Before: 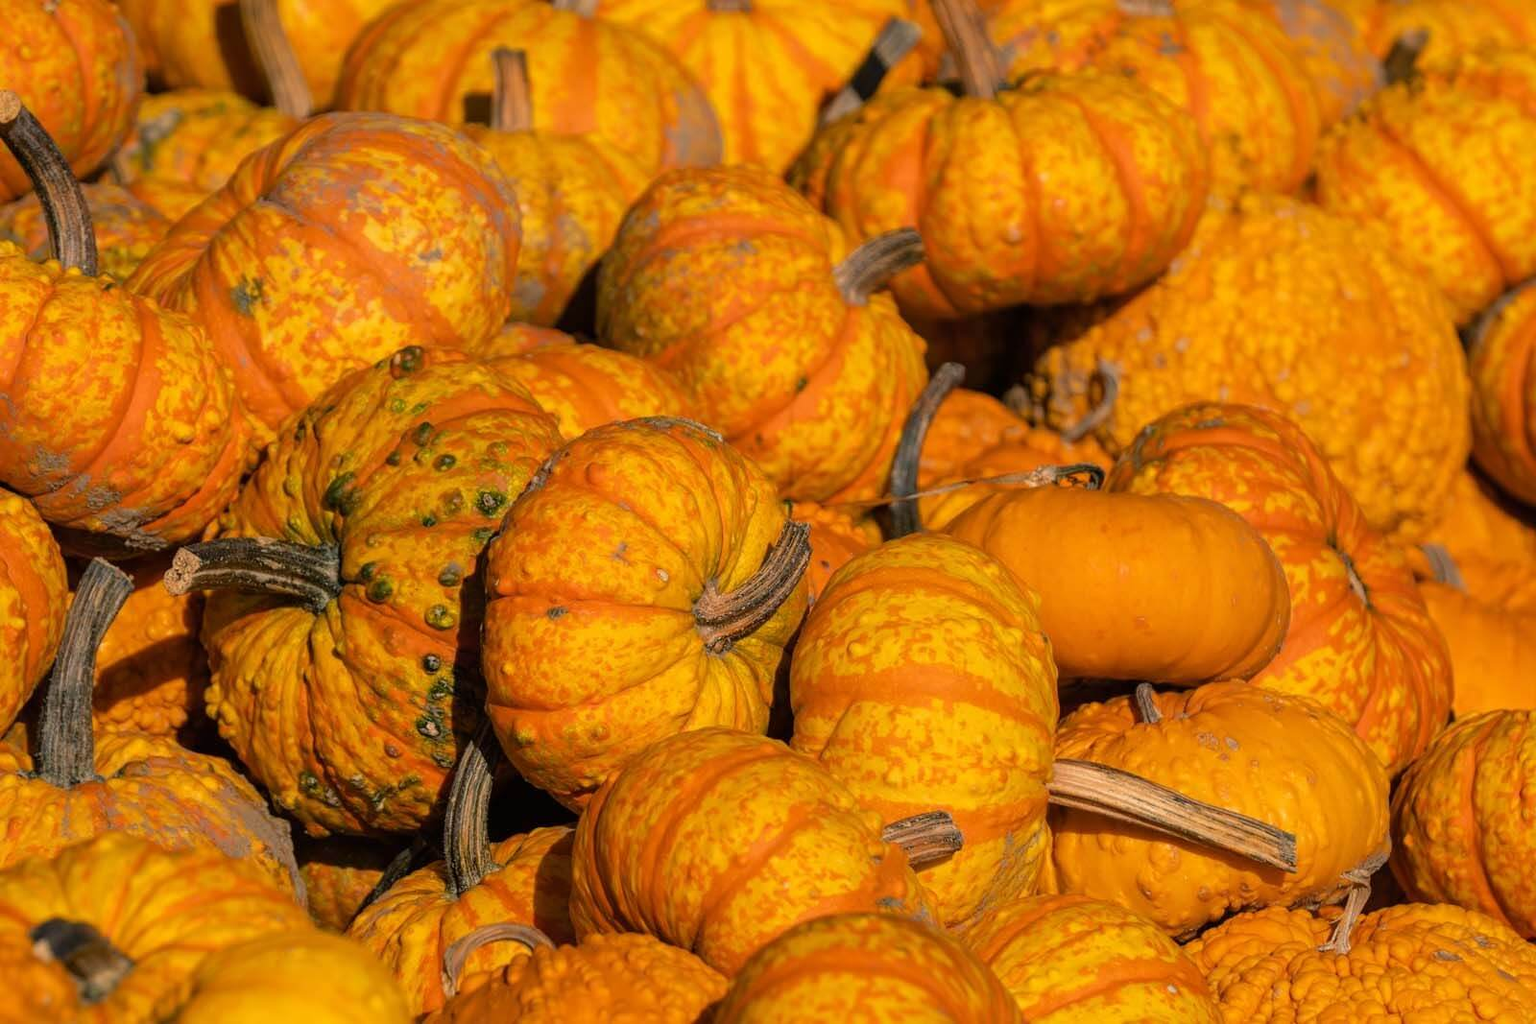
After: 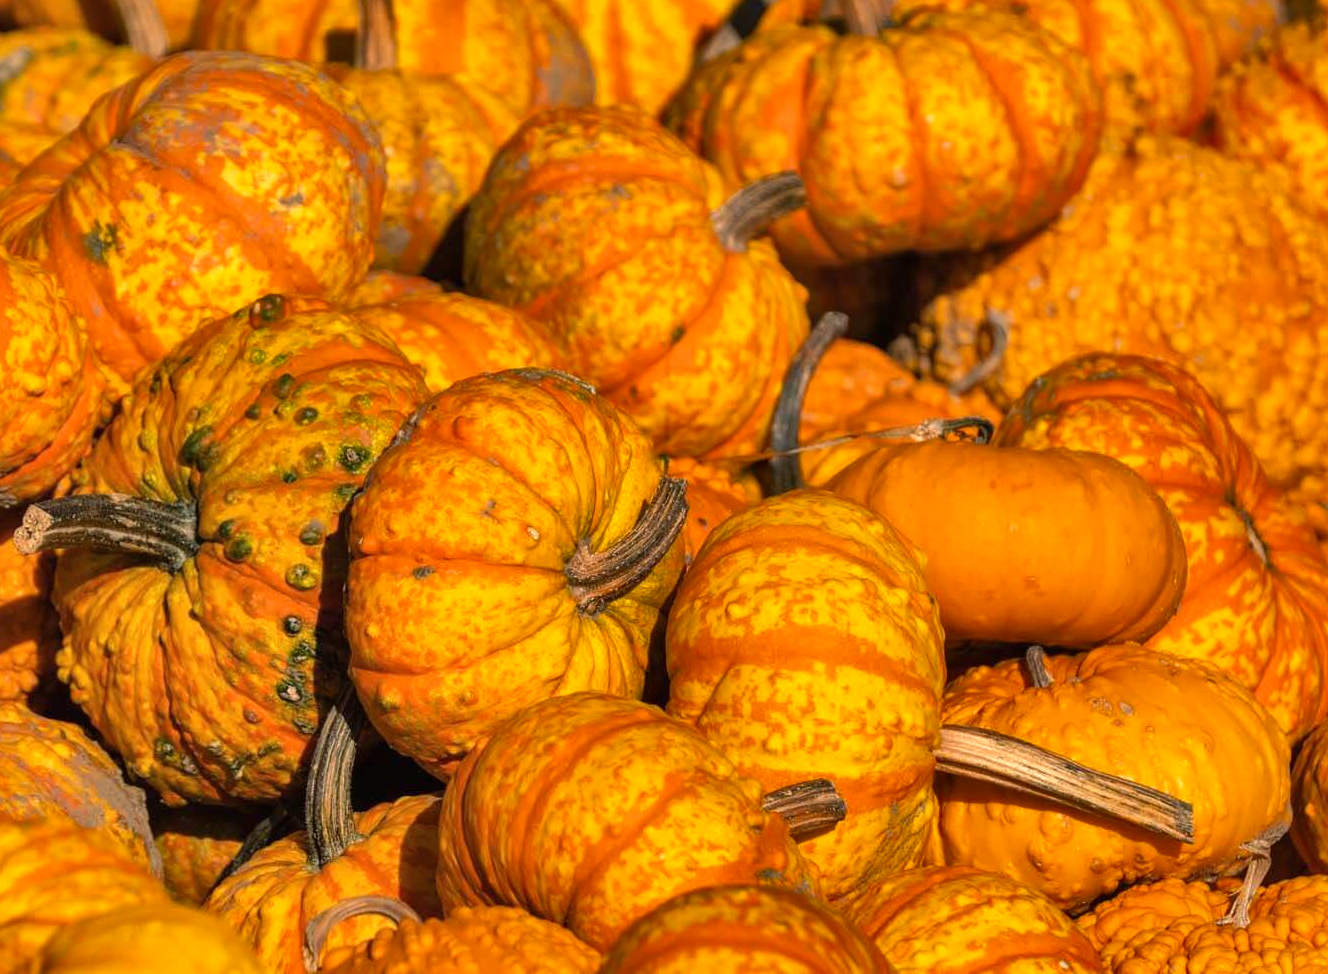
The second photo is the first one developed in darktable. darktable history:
exposure: black level correction 0, exposure 0.499 EV, compensate exposure bias true, compensate highlight preservation false
crop: left 9.814%, top 6.253%, right 7.126%, bottom 2.394%
shadows and highlights: white point adjustment 0.121, highlights -70.64, soften with gaussian
